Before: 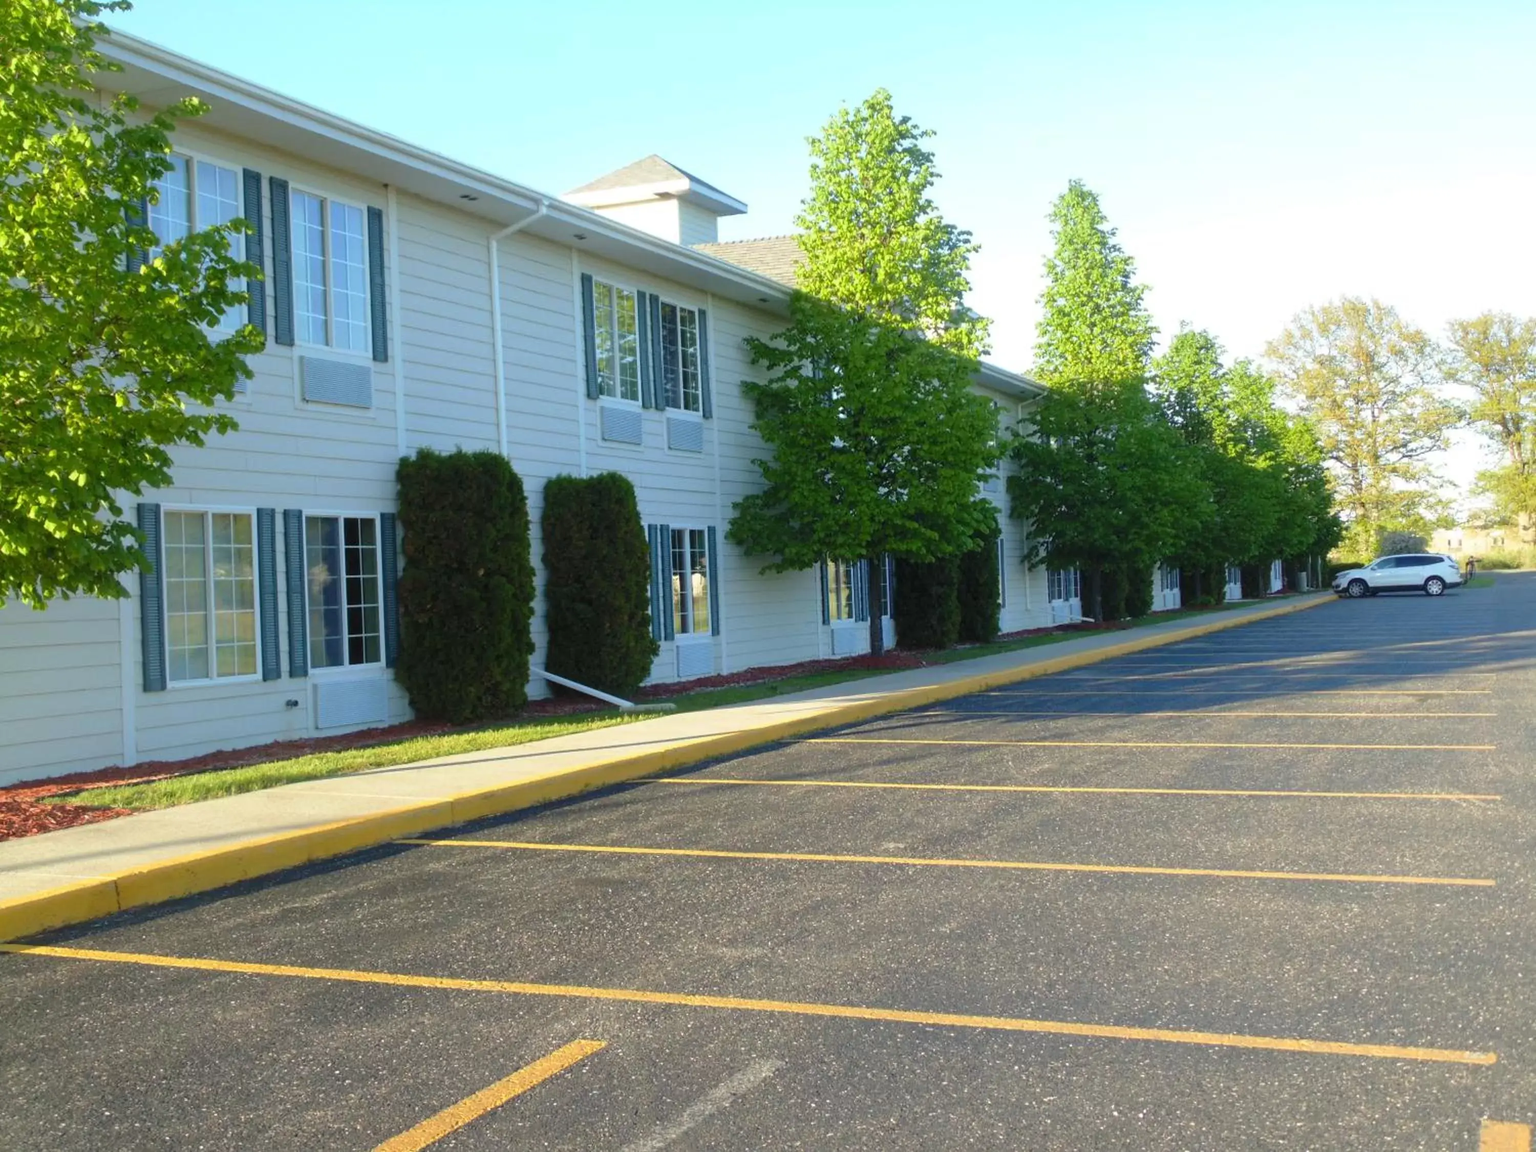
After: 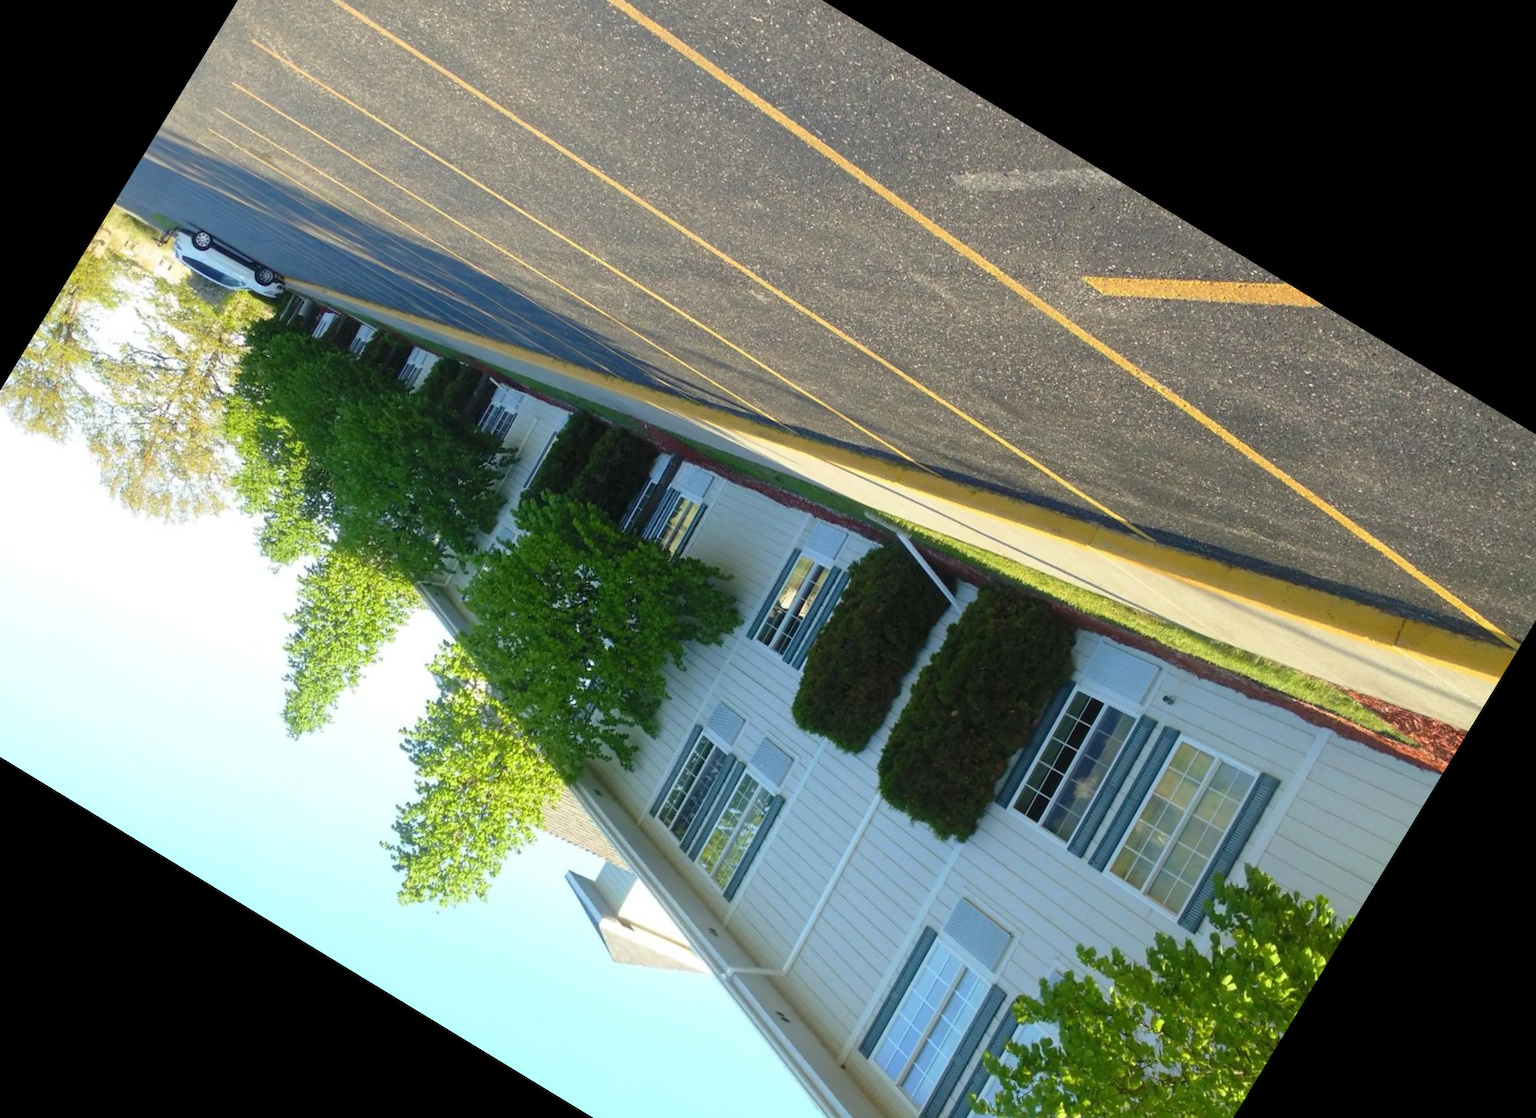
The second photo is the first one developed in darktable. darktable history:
grain: coarseness 0.09 ISO, strength 10%
crop and rotate: angle 148.68°, left 9.111%, top 15.603%, right 4.588%, bottom 17.041%
